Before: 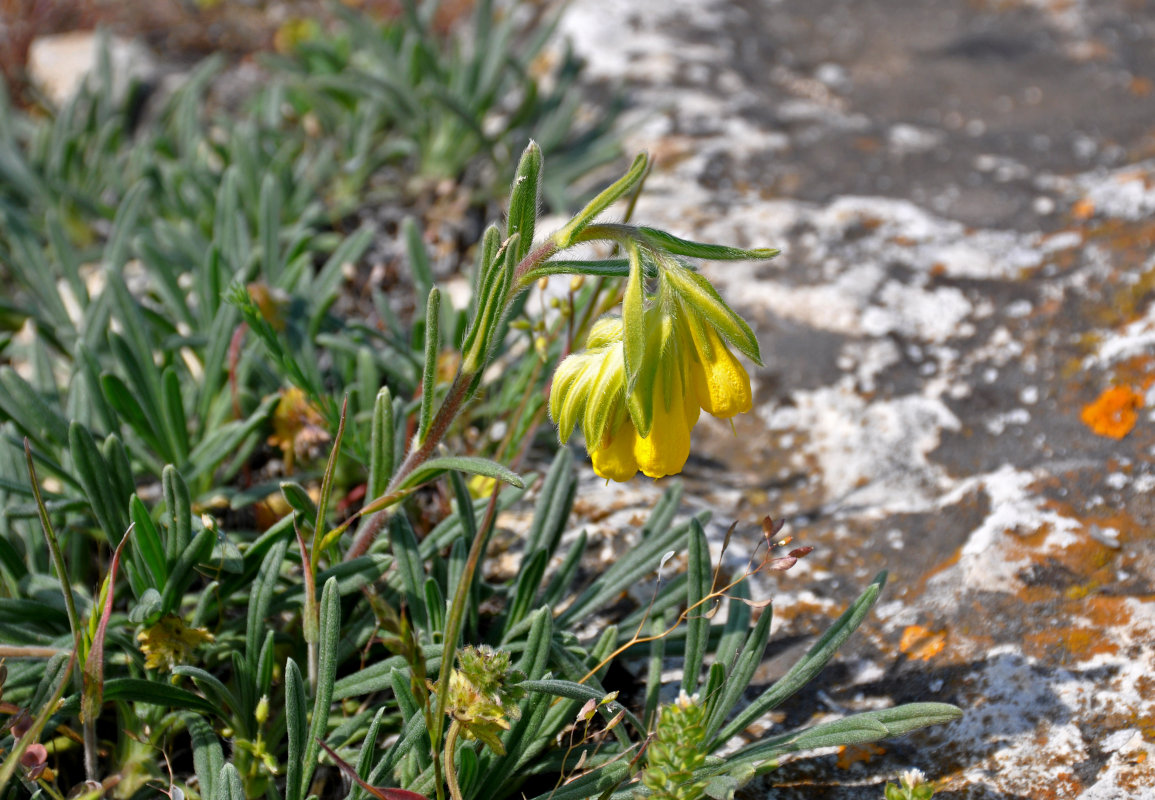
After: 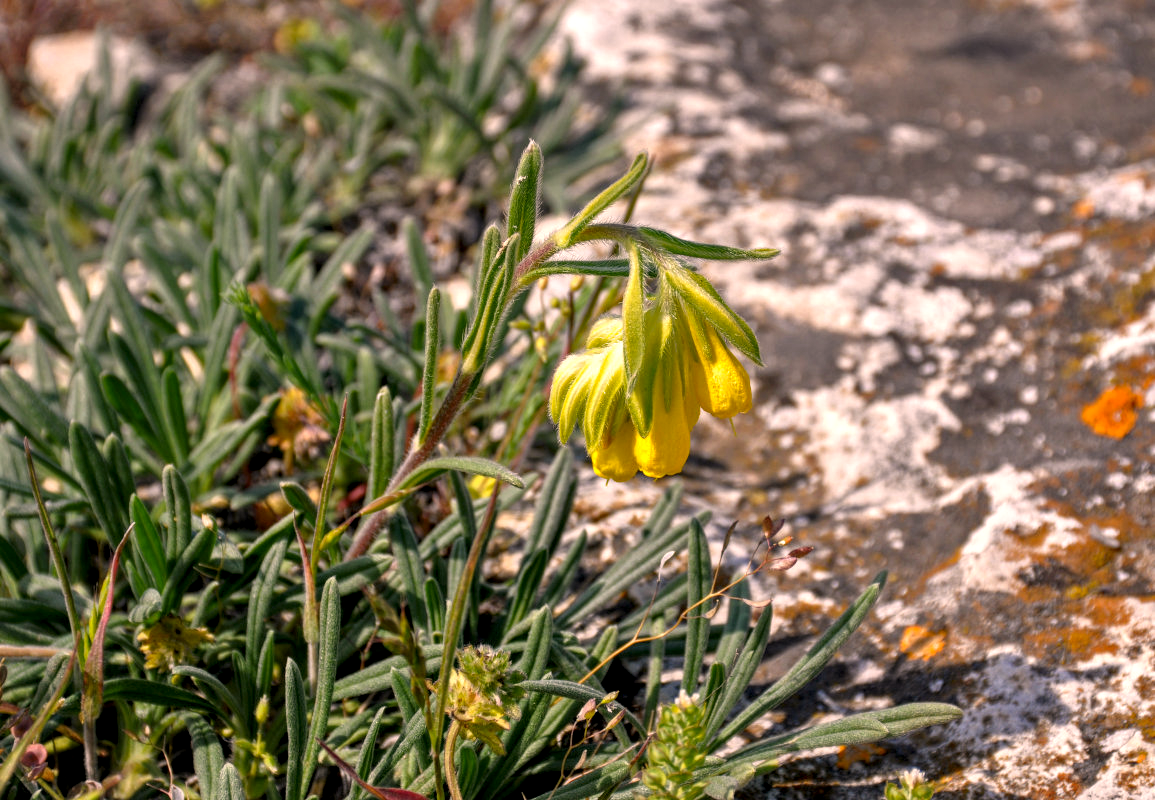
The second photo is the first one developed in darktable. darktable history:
local contrast: highlights 61%, detail 143%, midtone range 0.426
color correction: highlights a* 11.54, highlights b* 11.7
